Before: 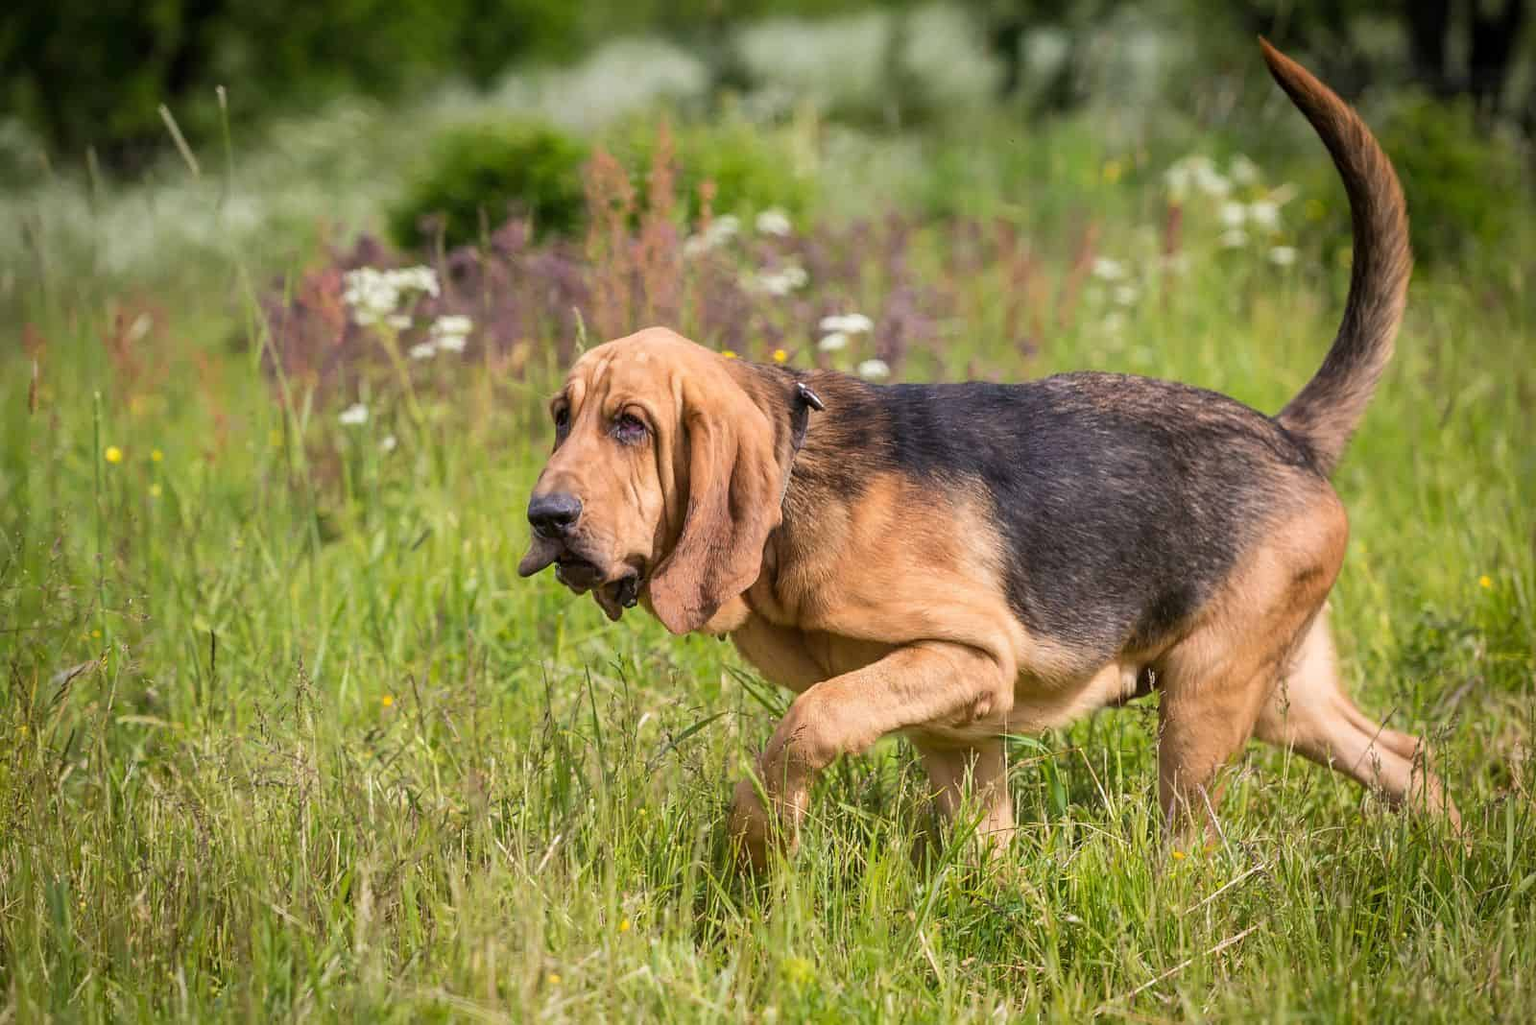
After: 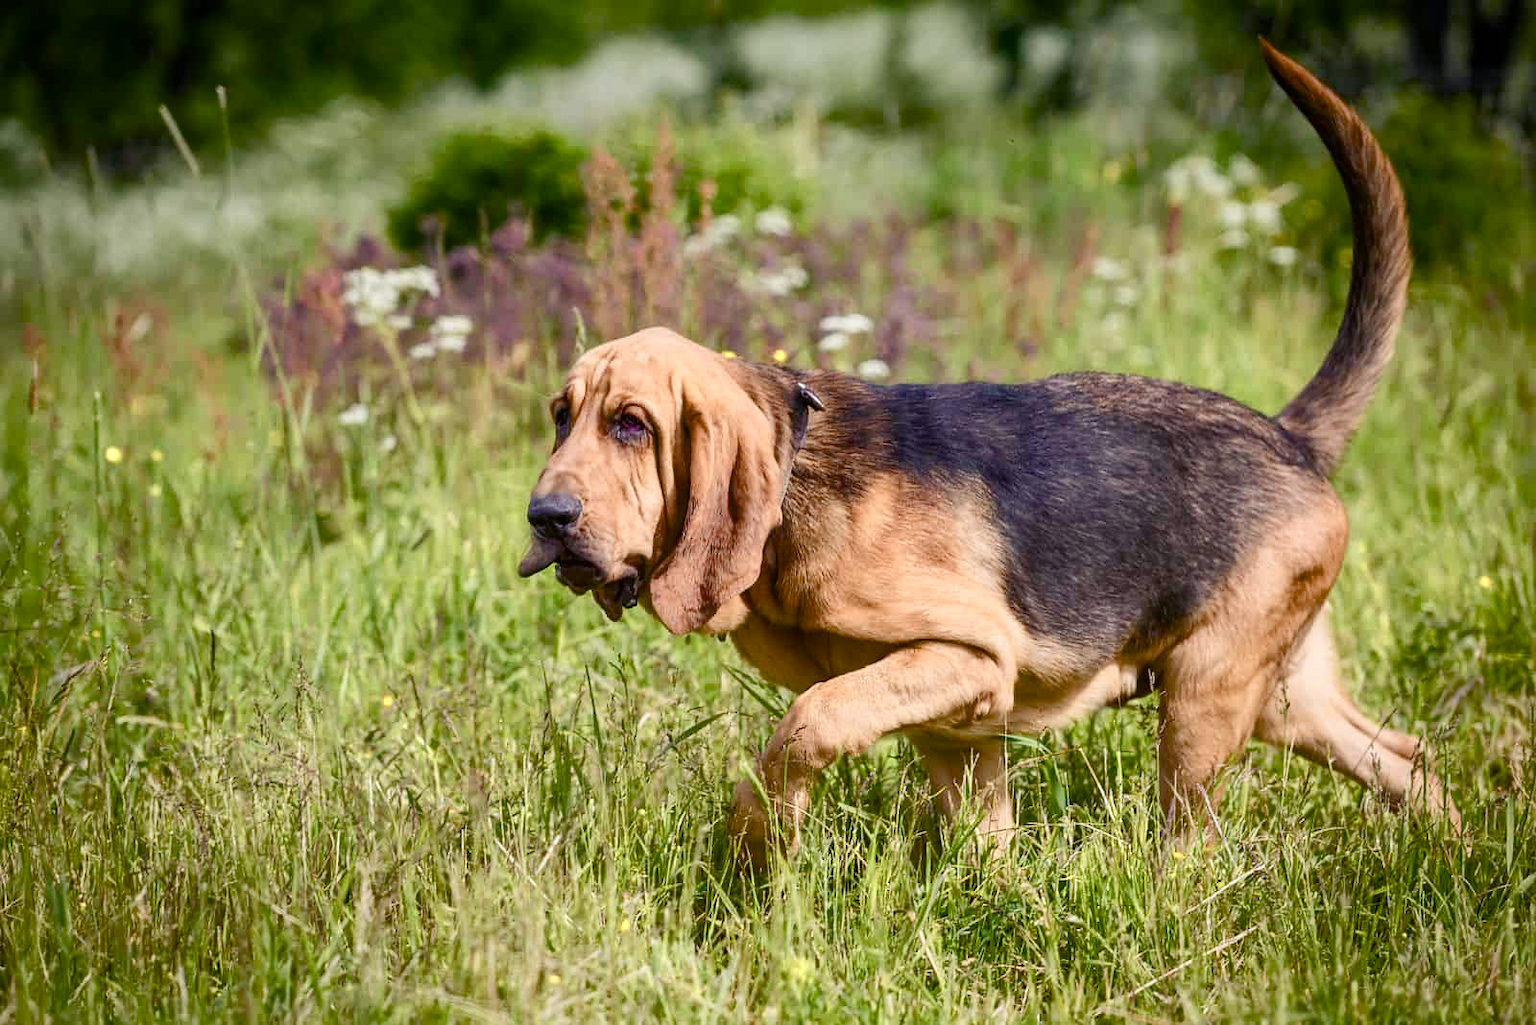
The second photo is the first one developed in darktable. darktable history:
color balance rgb: shadows lift › luminance -21.258%, shadows lift › chroma 6.523%, shadows lift › hue 269.4°, perceptual saturation grading › global saturation 20%, perceptual saturation grading › highlights -50.194%, perceptual saturation grading › shadows 30.5%, global vibrance 15.778%, saturation formula JzAzBz (2021)
